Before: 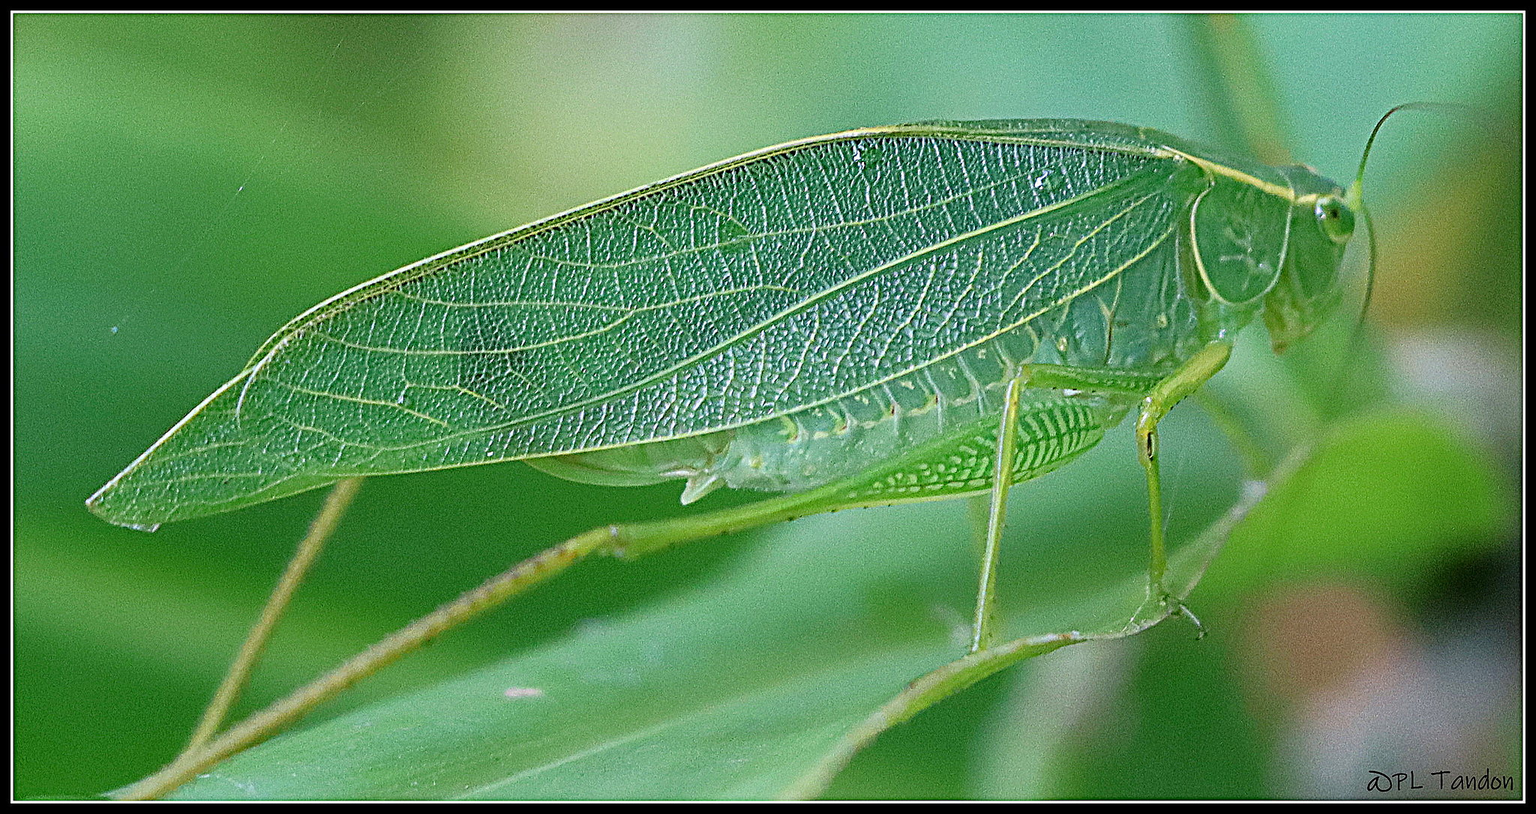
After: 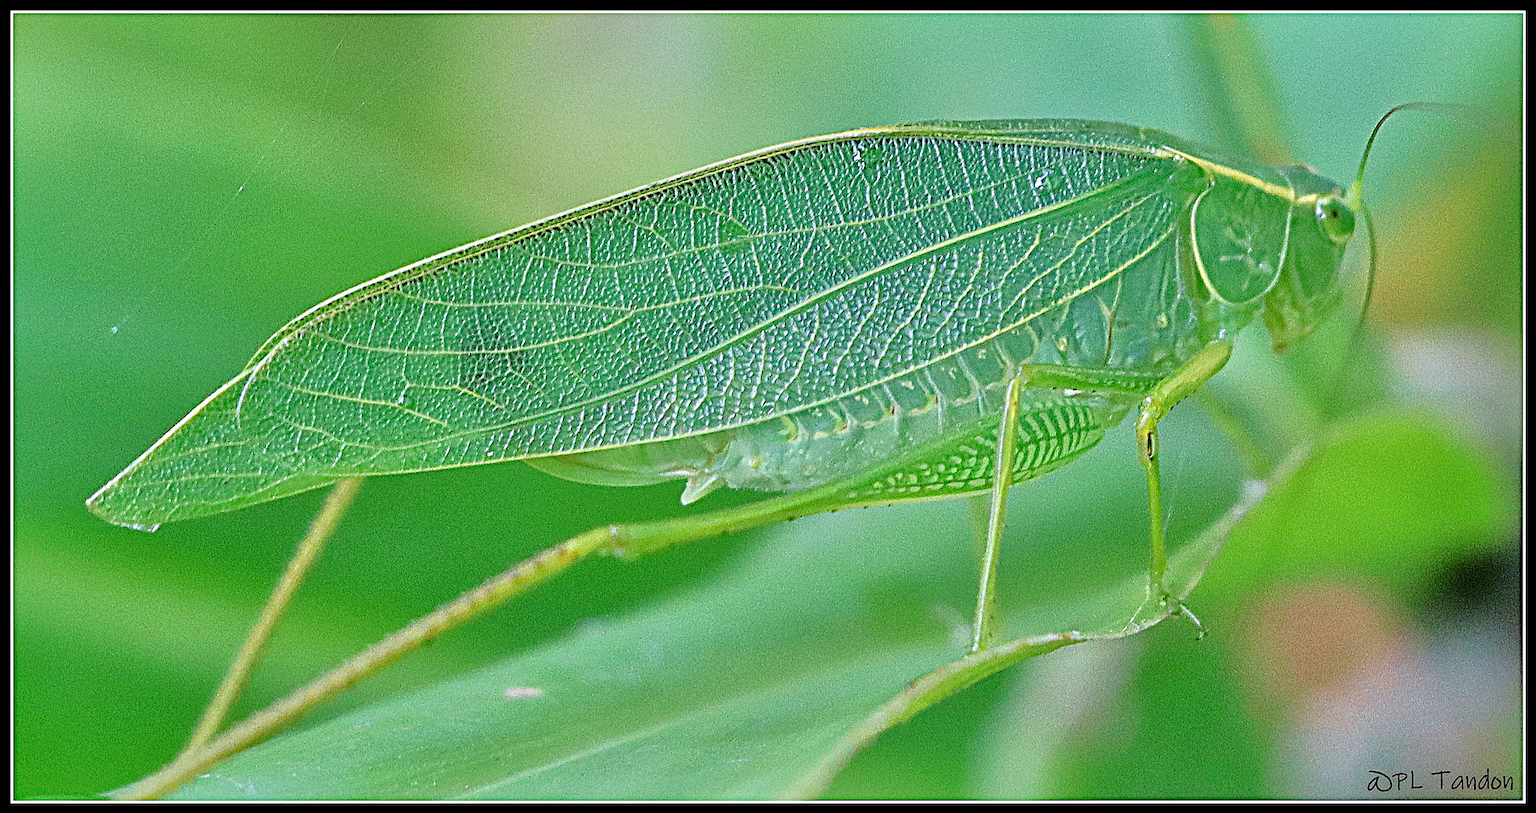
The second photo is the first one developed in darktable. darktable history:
shadows and highlights: shadows 25, white point adjustment -3, highlights -30
tone equalizer: -7 EV 0.15 EV, -6 EV 0.6 EV, -5 EV 1.15 EV, -4 EV 1.33 EV, -3 EV 1.15 EV, -2 EV 0.6 EV, -1 EV 0.15 EV, mask exposure compensation -0.5 EV
